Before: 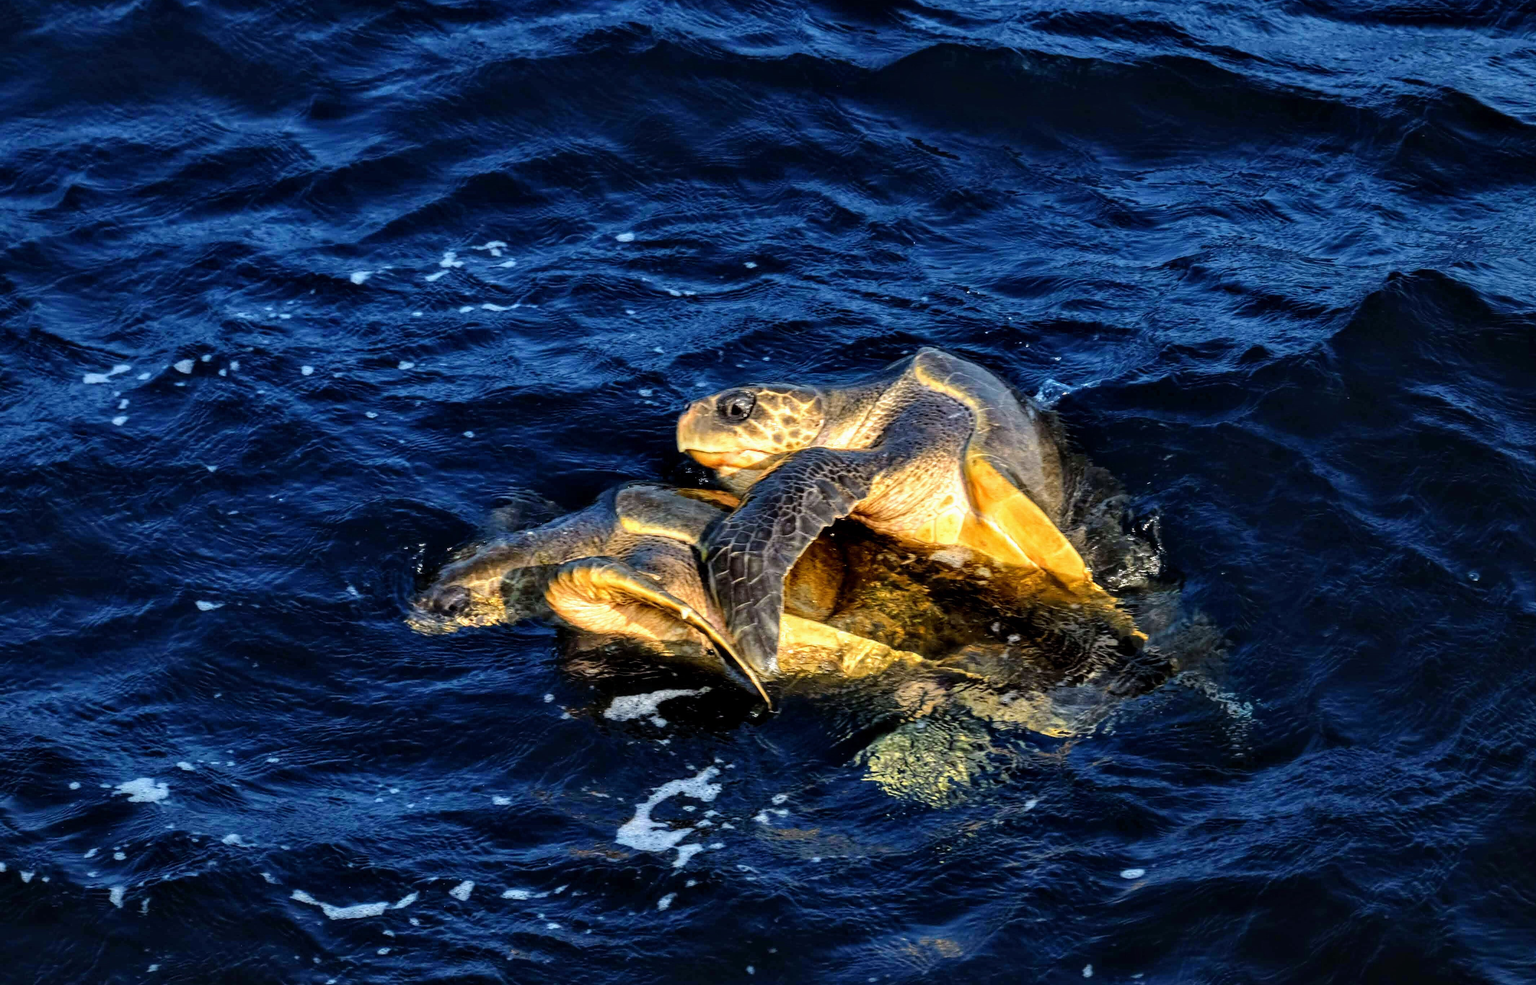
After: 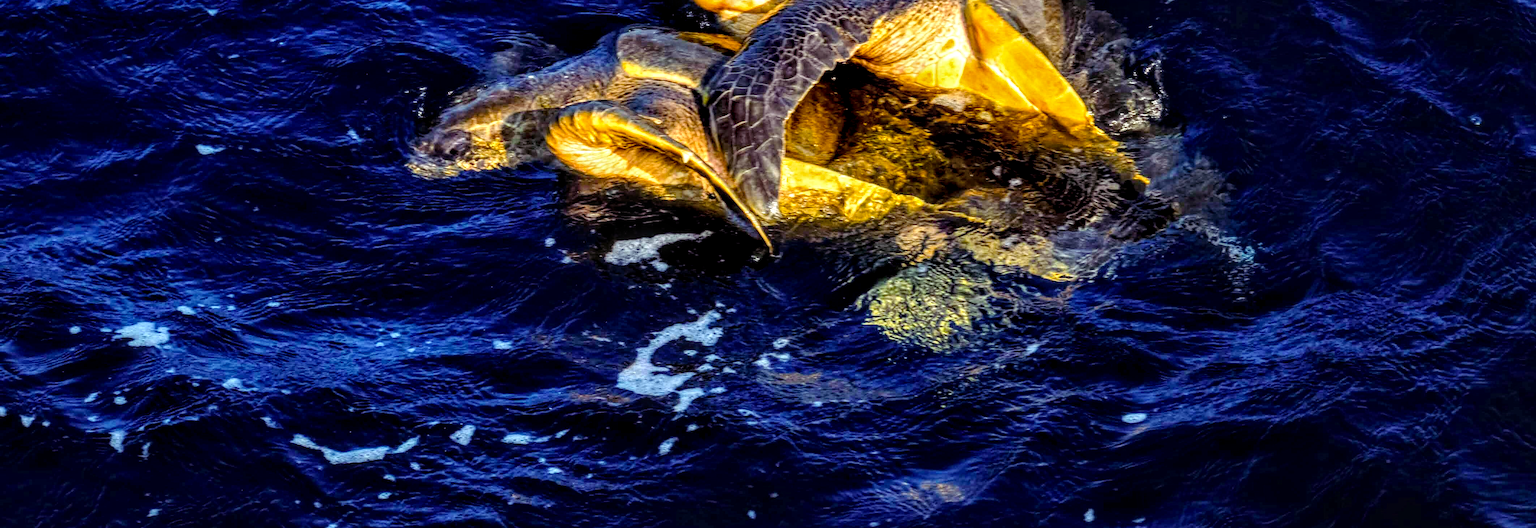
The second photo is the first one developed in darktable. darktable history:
crop and rotate: top 46.372%, right 0.112%
local contrast: highlights 61%, detail 143%, midtone range 0.424
contrast brightness saturation: saturation -0.063
color balance rgb: shadows lift › luminance 0.401%, shadows lift › chroma 6.944%, shadows lift › hue 297.42°, perceptual saturation grading › global saturation 35.691%, perceptual saturation grading › shadows 35.054%
